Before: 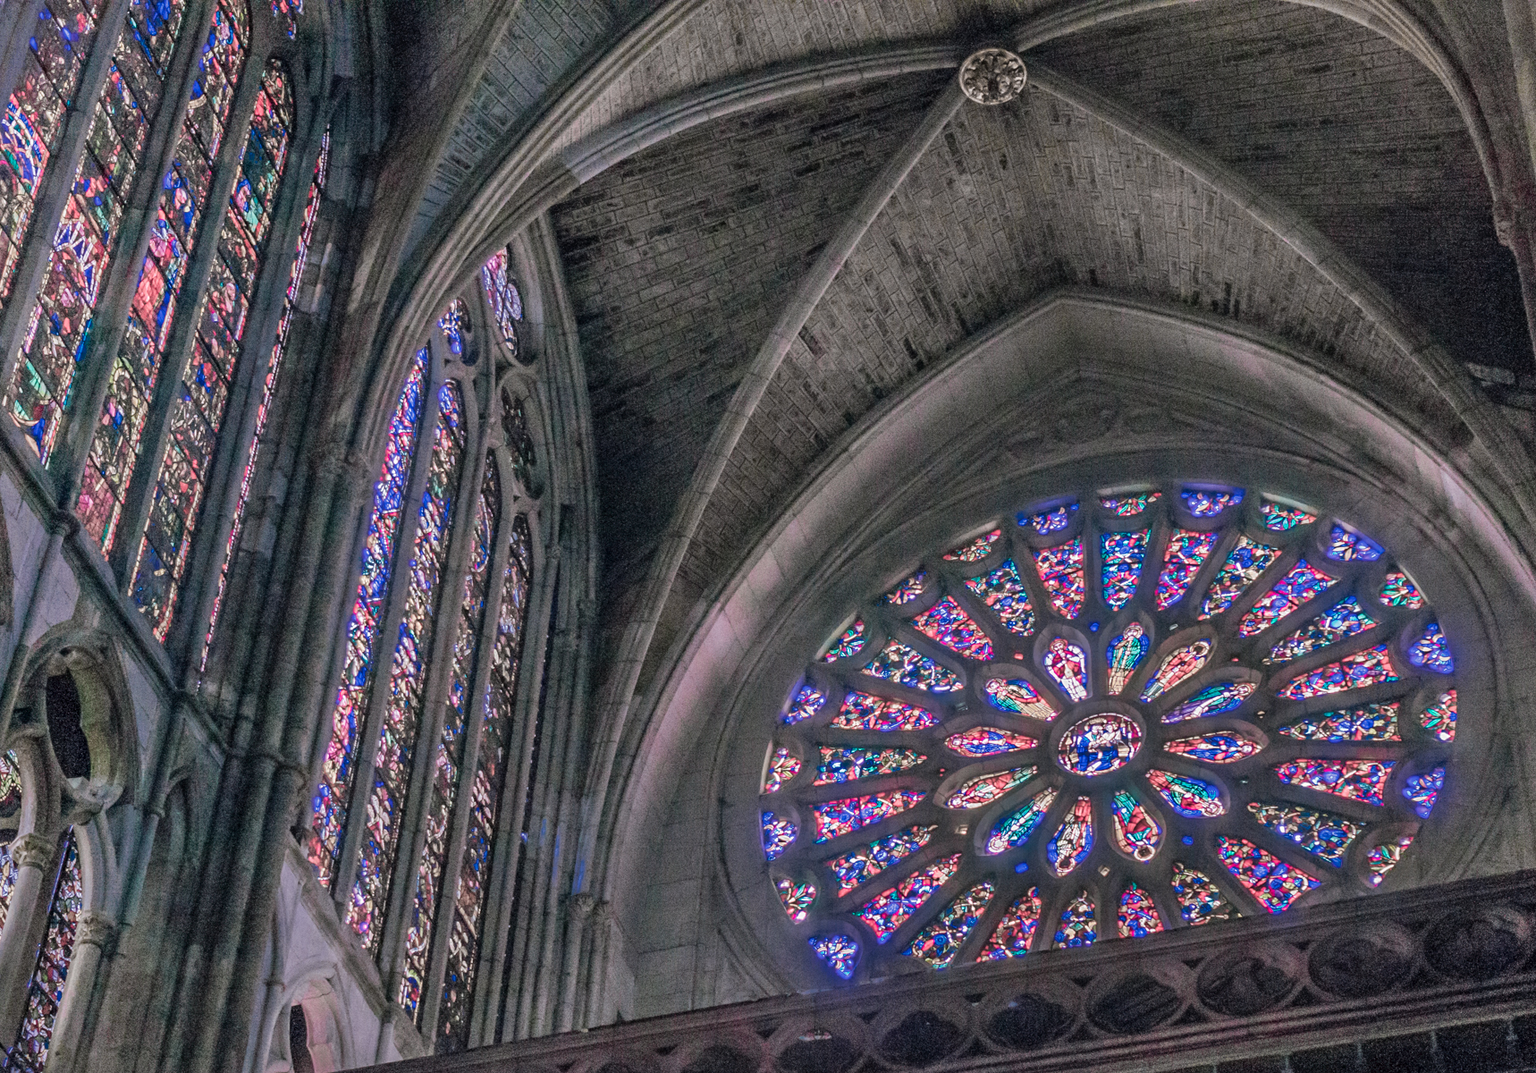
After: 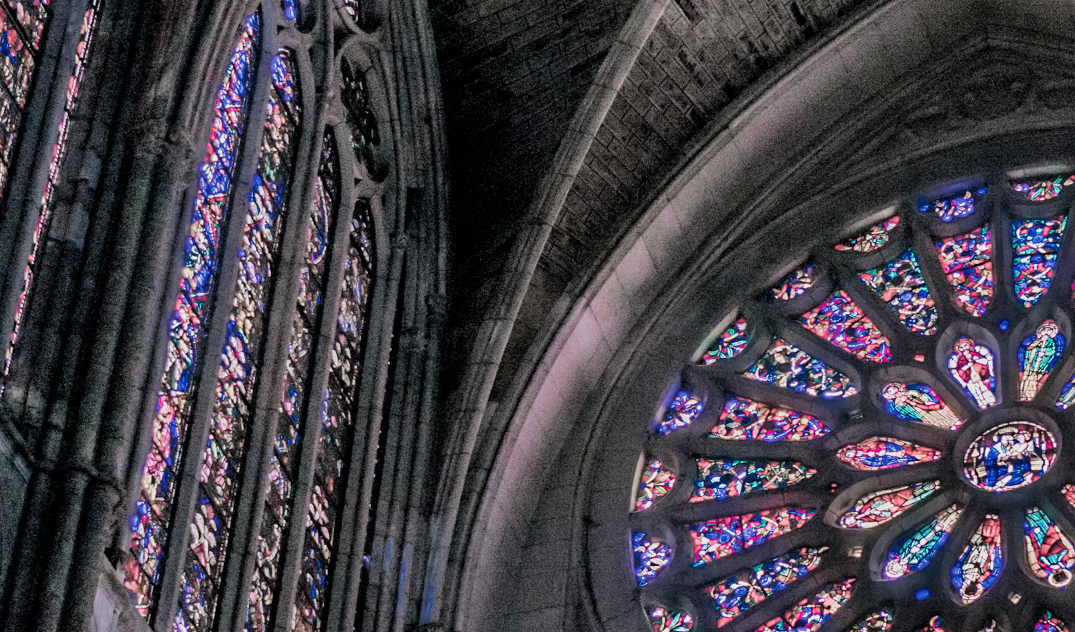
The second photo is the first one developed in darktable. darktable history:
shadows and highlights: shadows 1.04, highlights 38.86
crop: left 12.849%, top 31.358%, right 24.524%, bottom 15.909%
filmic rgb: black relative exposure -5.09 EV, white relative exposure 3.97 EV, threshold 5.97 EV, hardness 2.89, contrast 1.301, highlights saturation mix -28.62%, enable highlight reconstruction true
